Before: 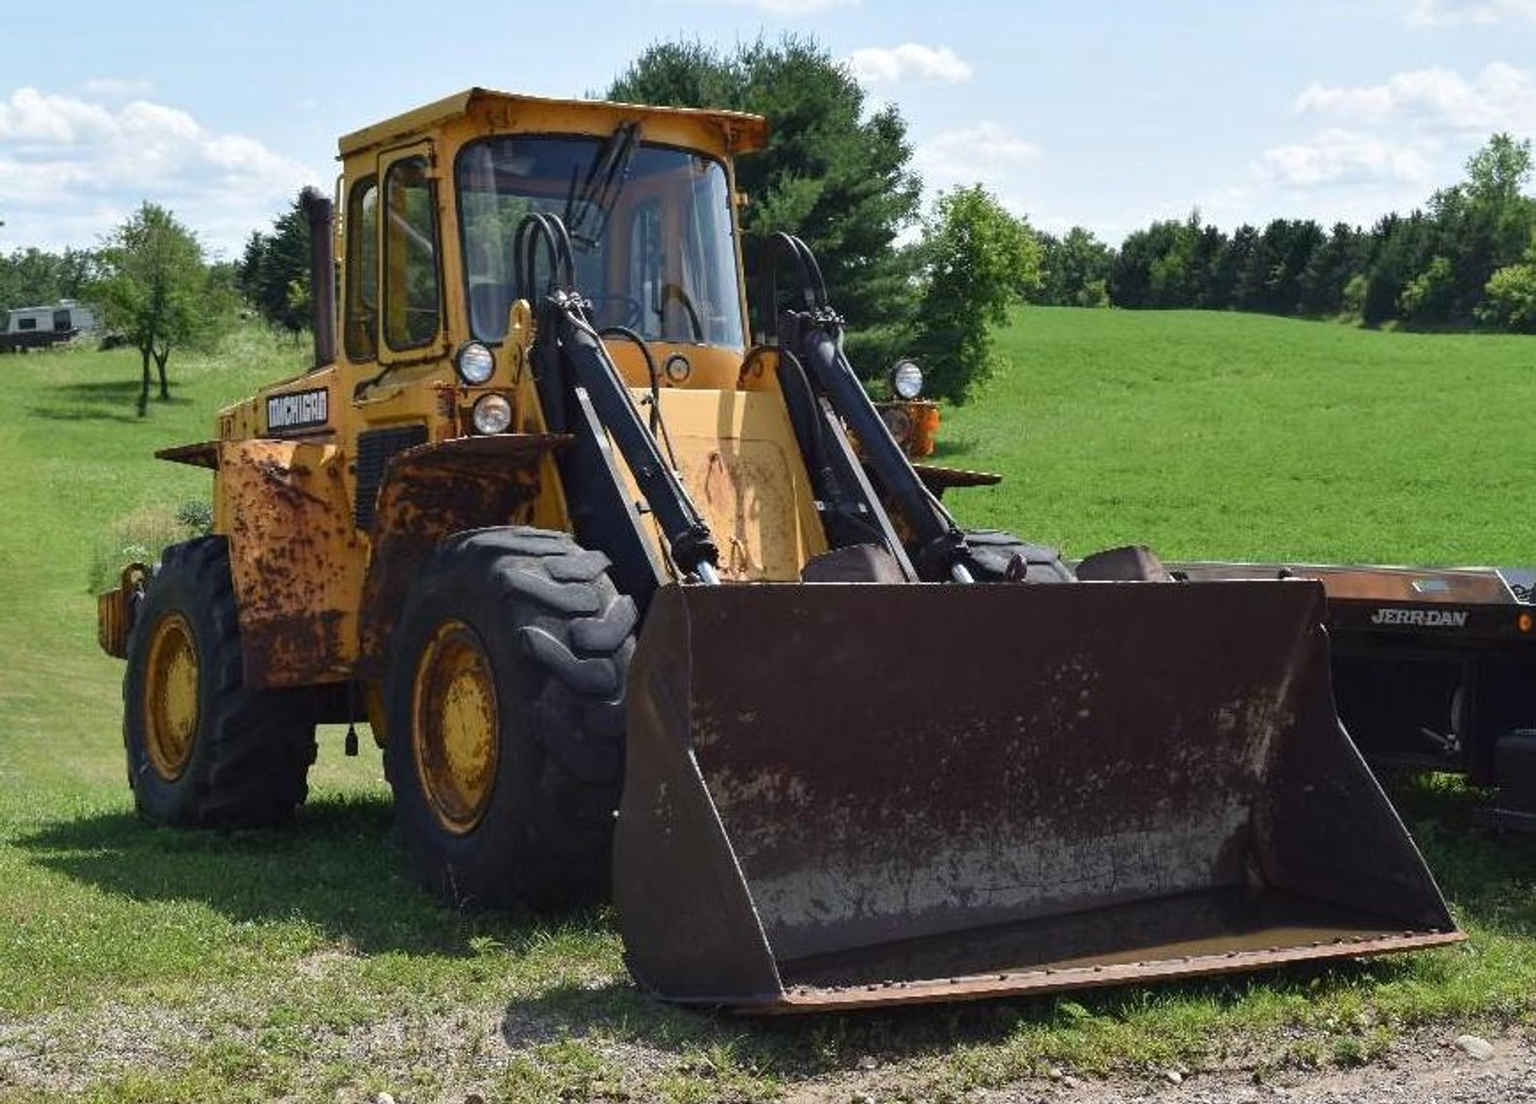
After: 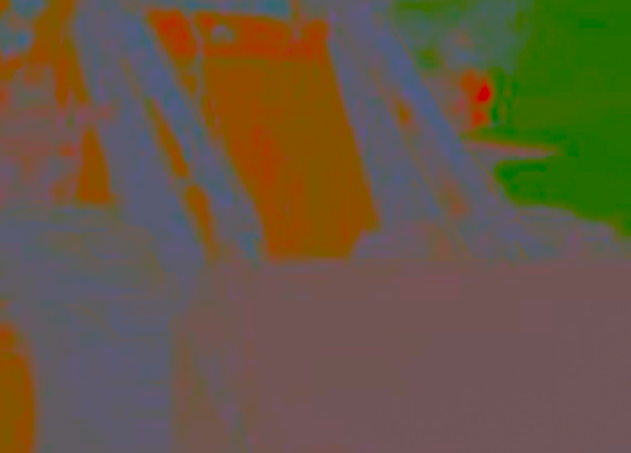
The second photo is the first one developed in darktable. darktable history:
crop: left 30%, top 30%, right 30%, bottom 30%
white balance: red 1.045, blue 0.932
contrast brightness saturation: contrast -0.99, brightness -0.17, saturation 0.75
